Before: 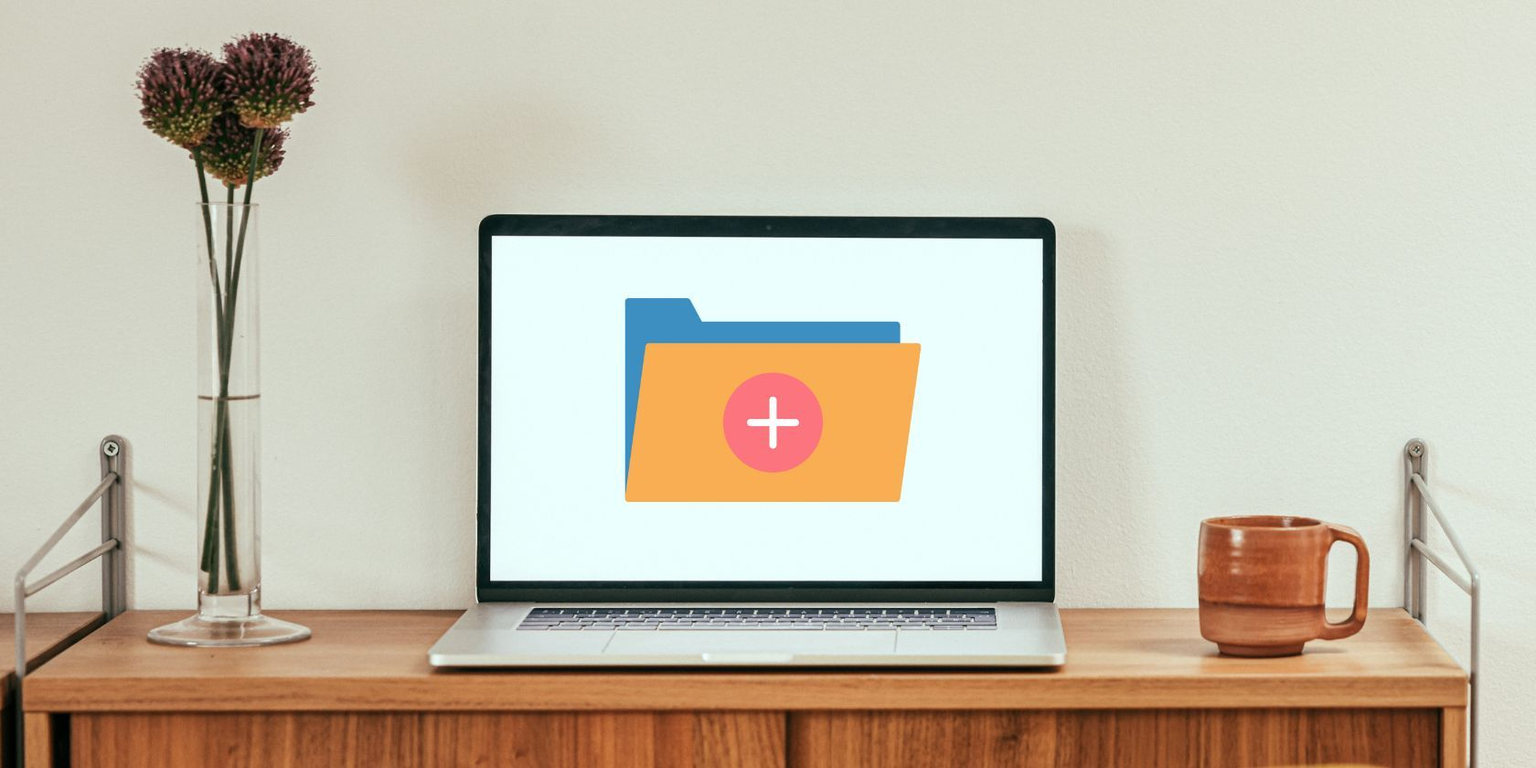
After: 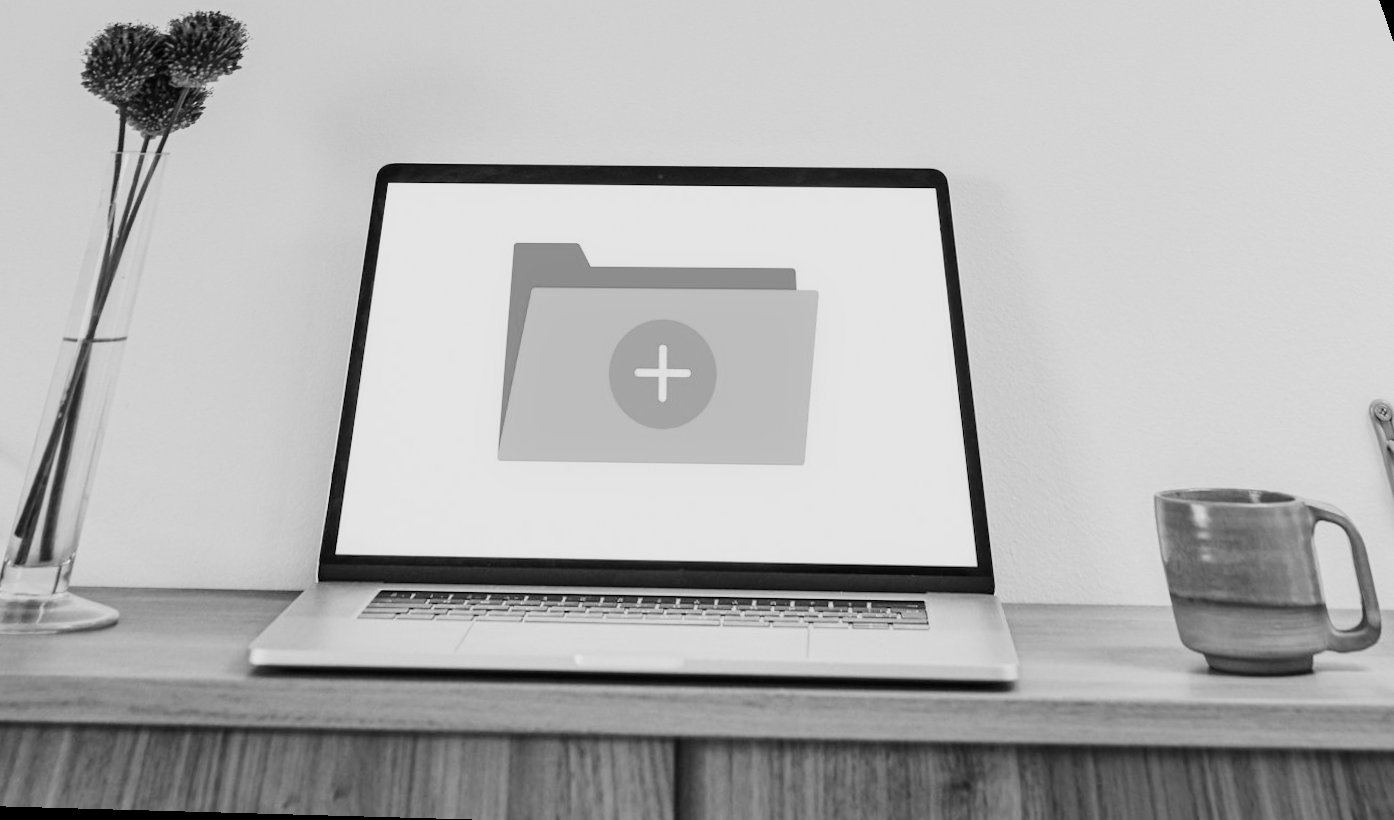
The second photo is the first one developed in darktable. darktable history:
tone curve: curves: ch0 [(0, 0) (0.091, 0.066) (0.184, 0.16) (0.491, 0.519) (0.748, 0.765) (1, 0.919)]; ch1 [(0, 0) (0.179, 0.173) (0.322, 0.32) (0.424, 0.424) (0.502, 0.504) (0.56, 0.575) (0.631, 0.675) (0.777, 0.806) (1, 1)]; ch2 [(0, 0) (0.434, 0.447) (0.485, 0.495) (0.524, 0.563) (0.676, 0.691) (1, 1)], color space Lab, independent channels, preserve colors none
monochrome: on, module defaults
rotate and perspective: rotation 0.72°, lens shift (vertical) -0.352, lens shift (horizontal) -0.051, crop left 0.152, crop right 0.859, crop top 0.019, crop bottom 0.964
